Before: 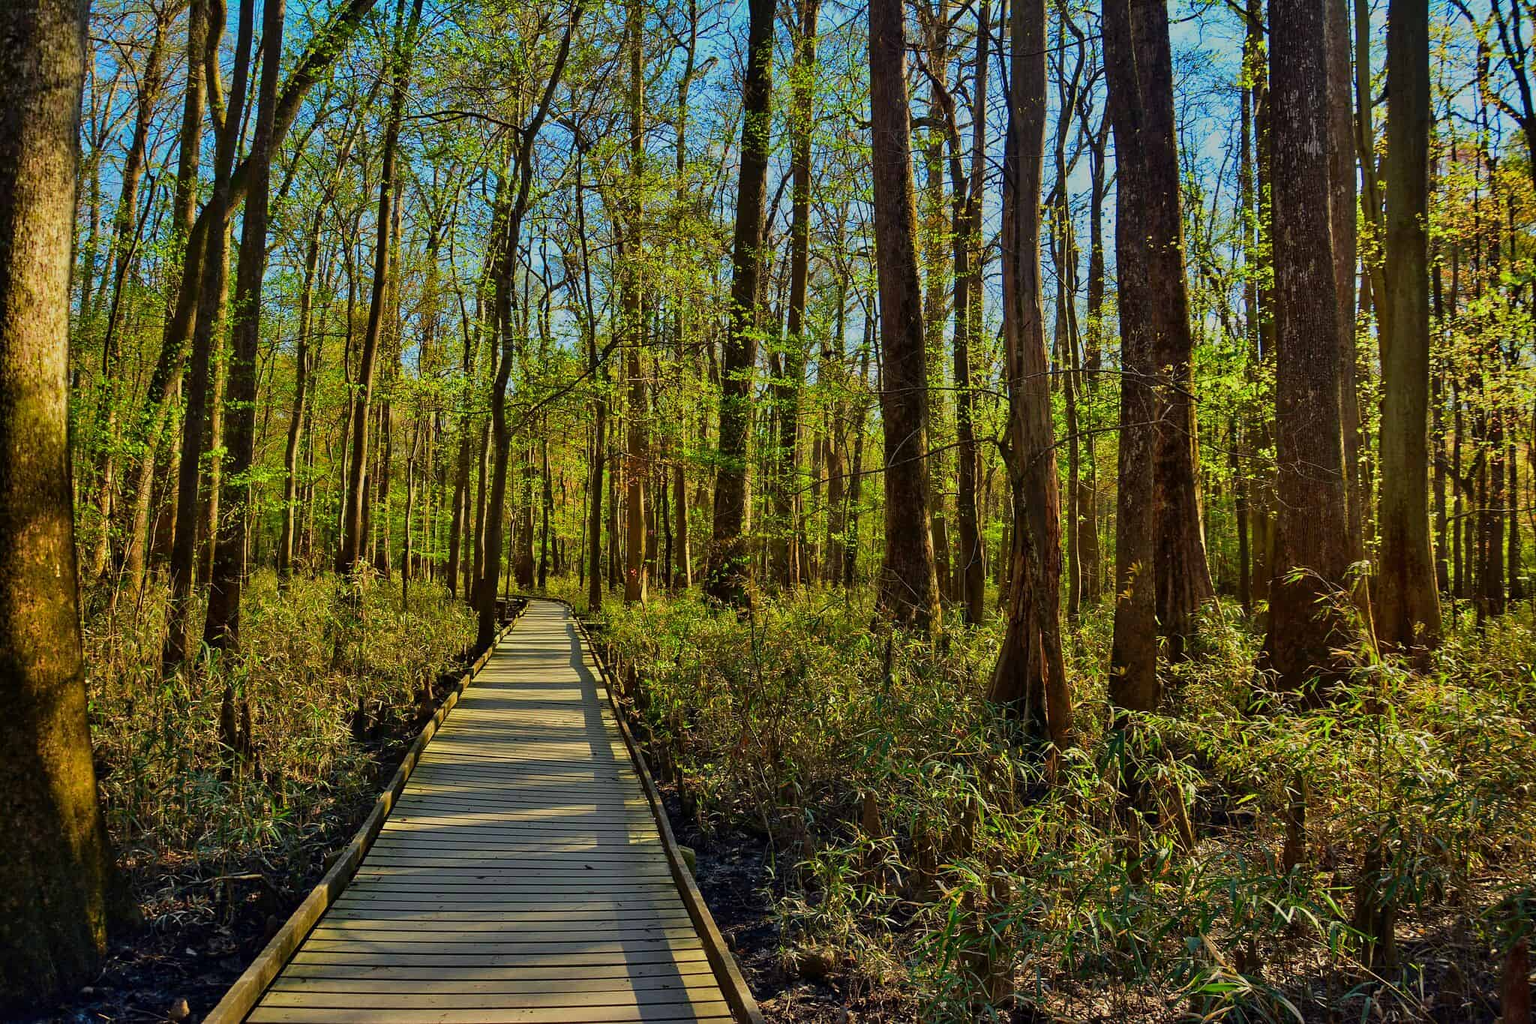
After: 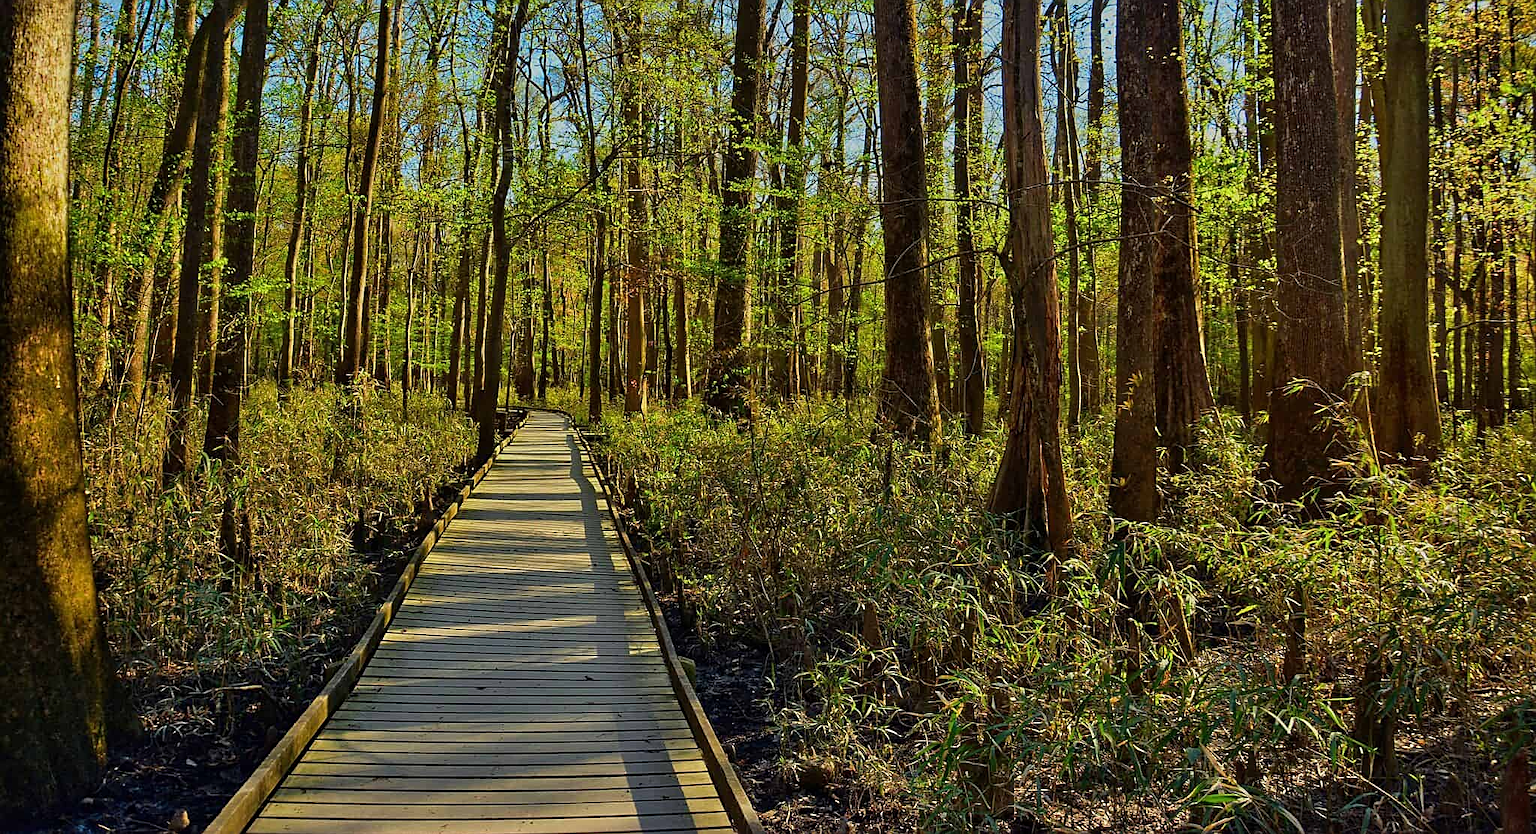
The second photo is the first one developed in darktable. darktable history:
crop and rotate: top 18.507%
sharpen: on, module defaults
